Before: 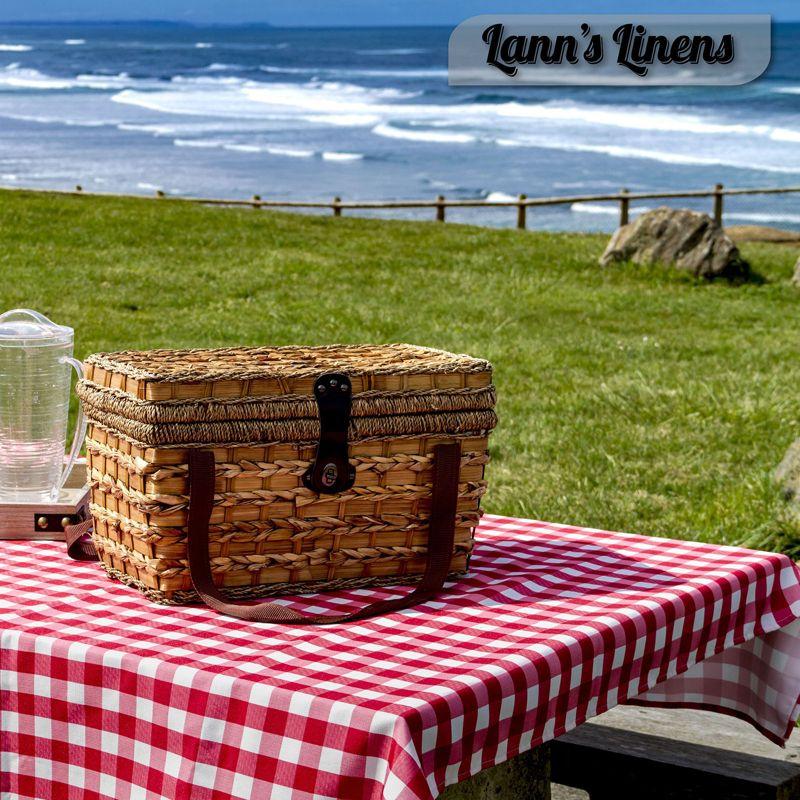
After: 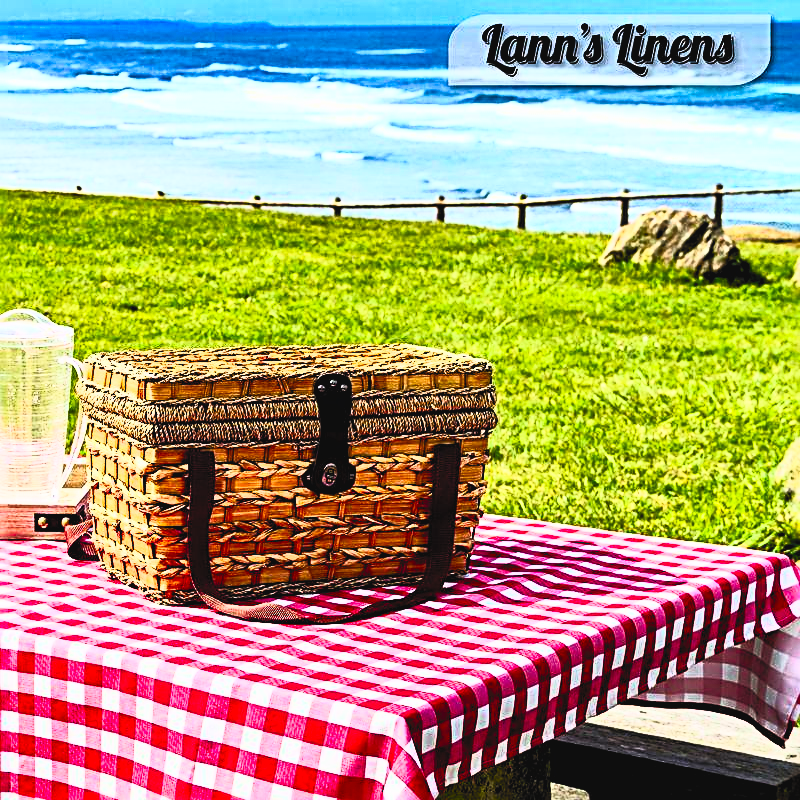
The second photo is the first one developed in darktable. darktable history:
exposure: black level correction 0, compensate highlight preservation false
sharpen: radius 3.066, amount 0.771
contrast brightness saturation: contrast 0.986, brightness 0.994, saturation 0.996
filmic rgb: black relative exposure -6.97 EV, white relative exposure 5.61 EV, hardness 2.85
